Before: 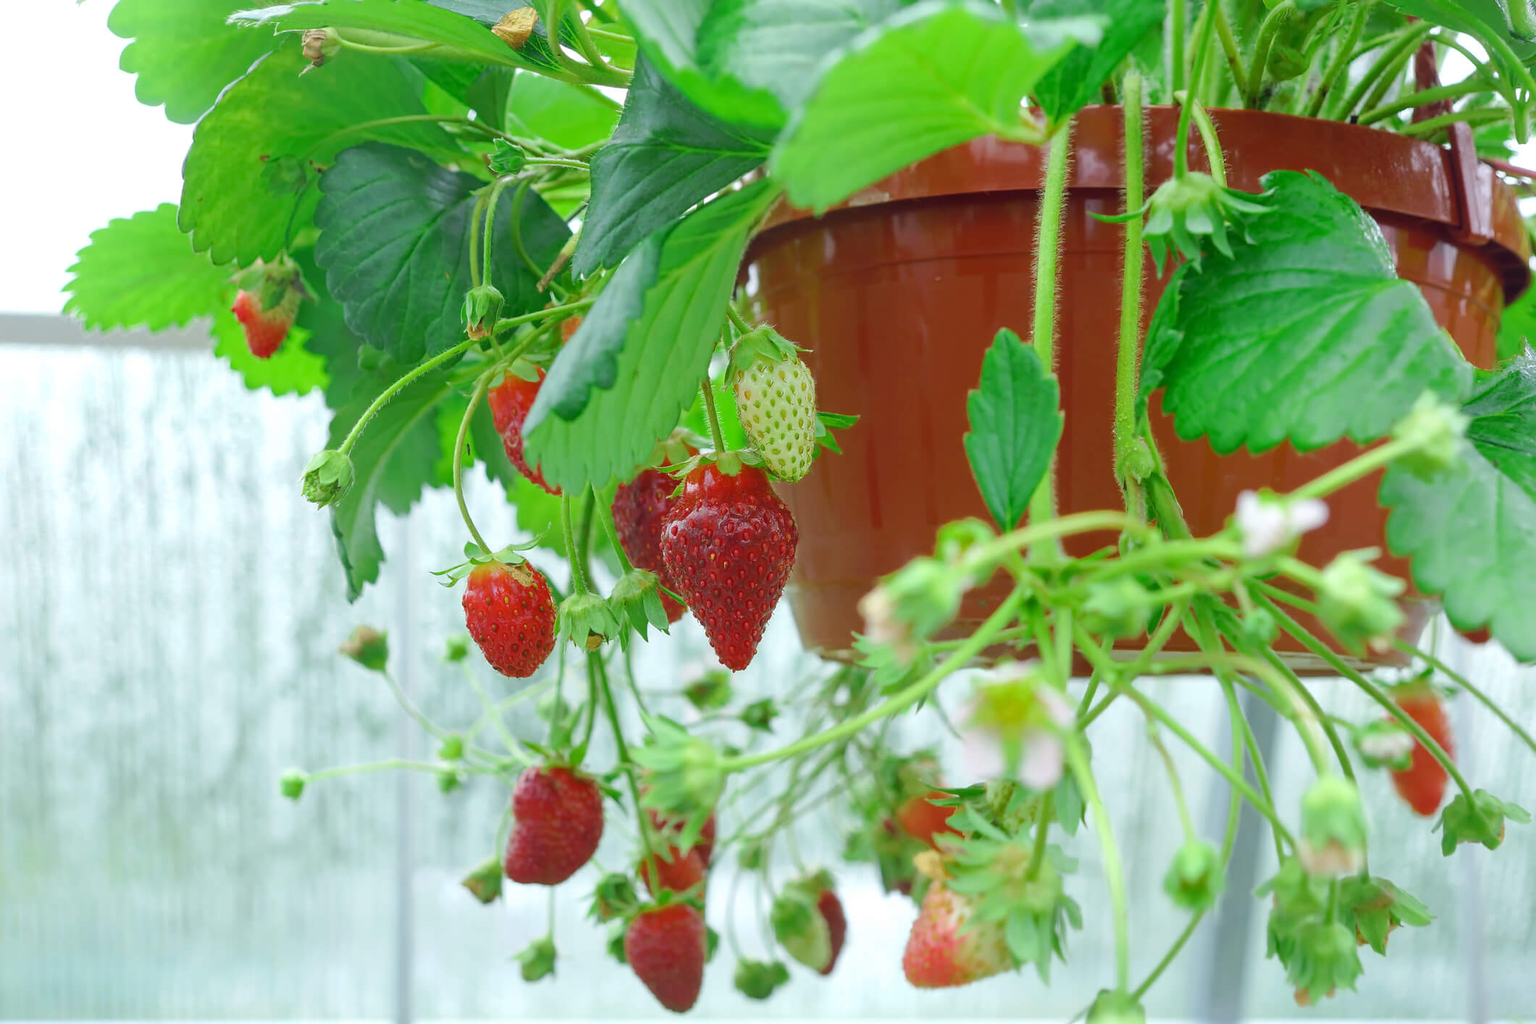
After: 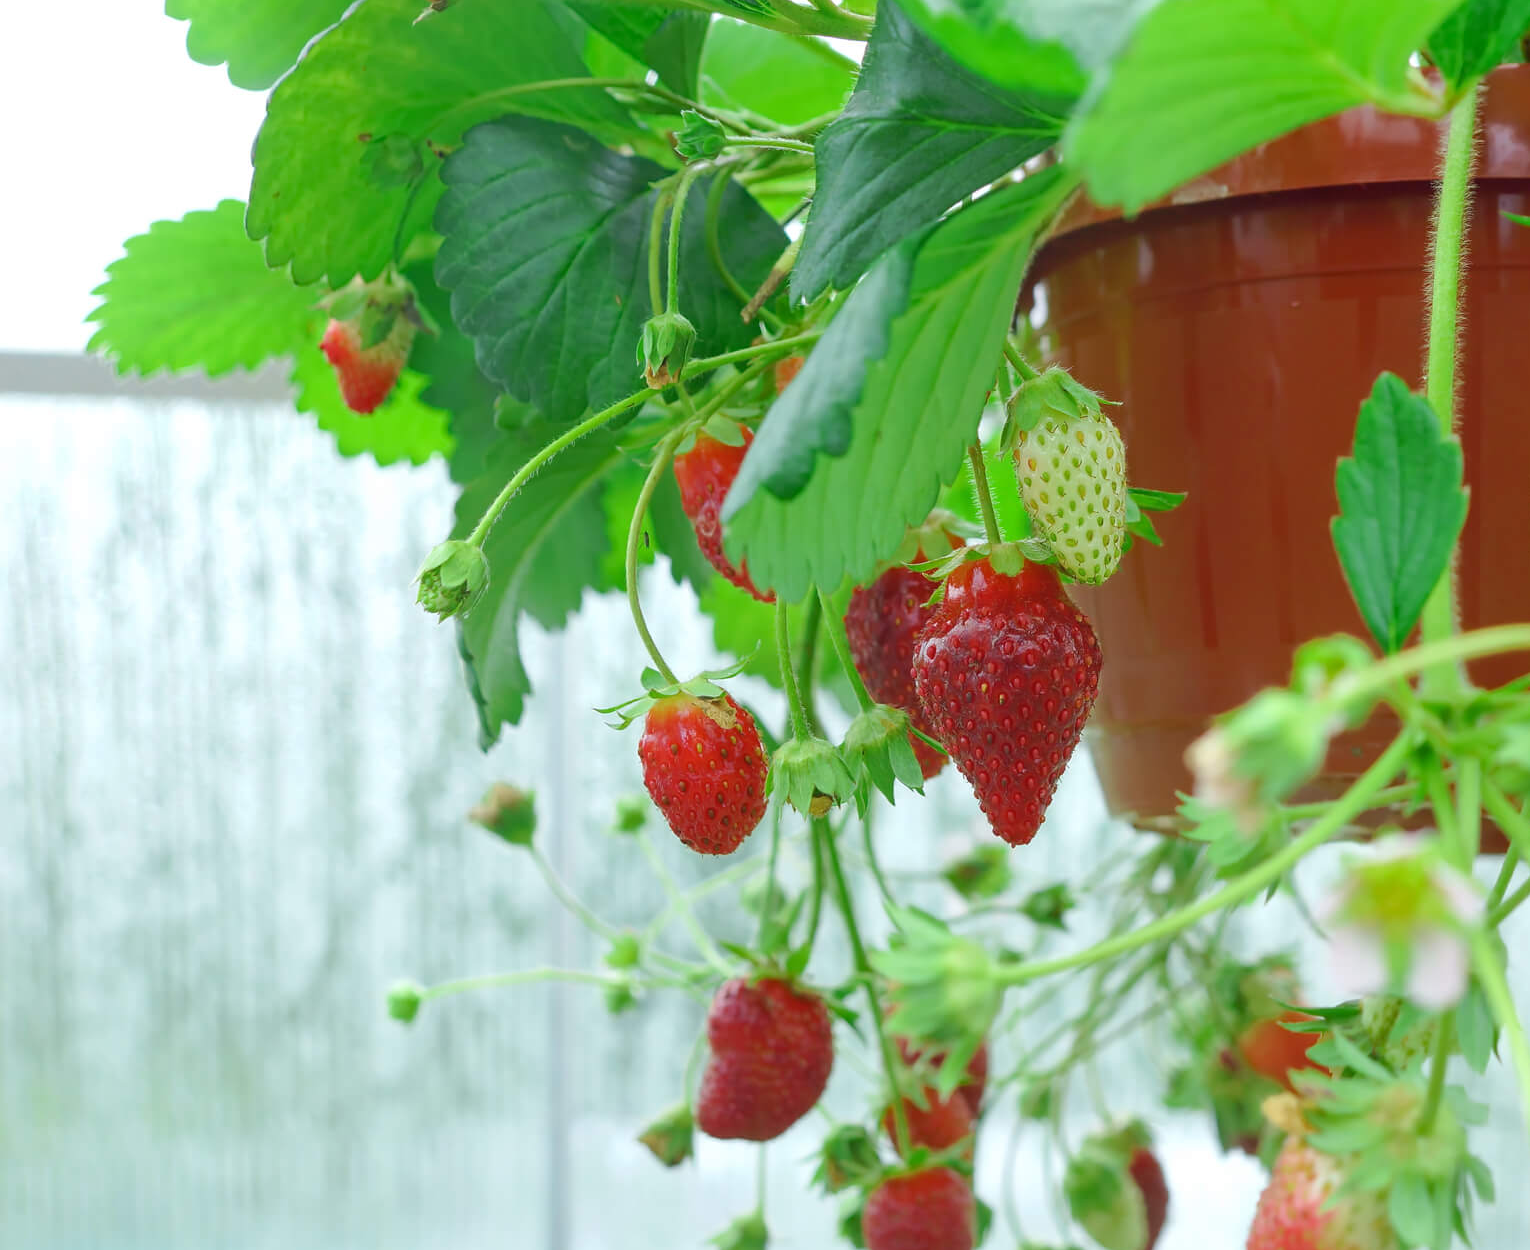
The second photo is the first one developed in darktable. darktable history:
crop: top 5.752%, right 27.861%, bottom 5.793%
